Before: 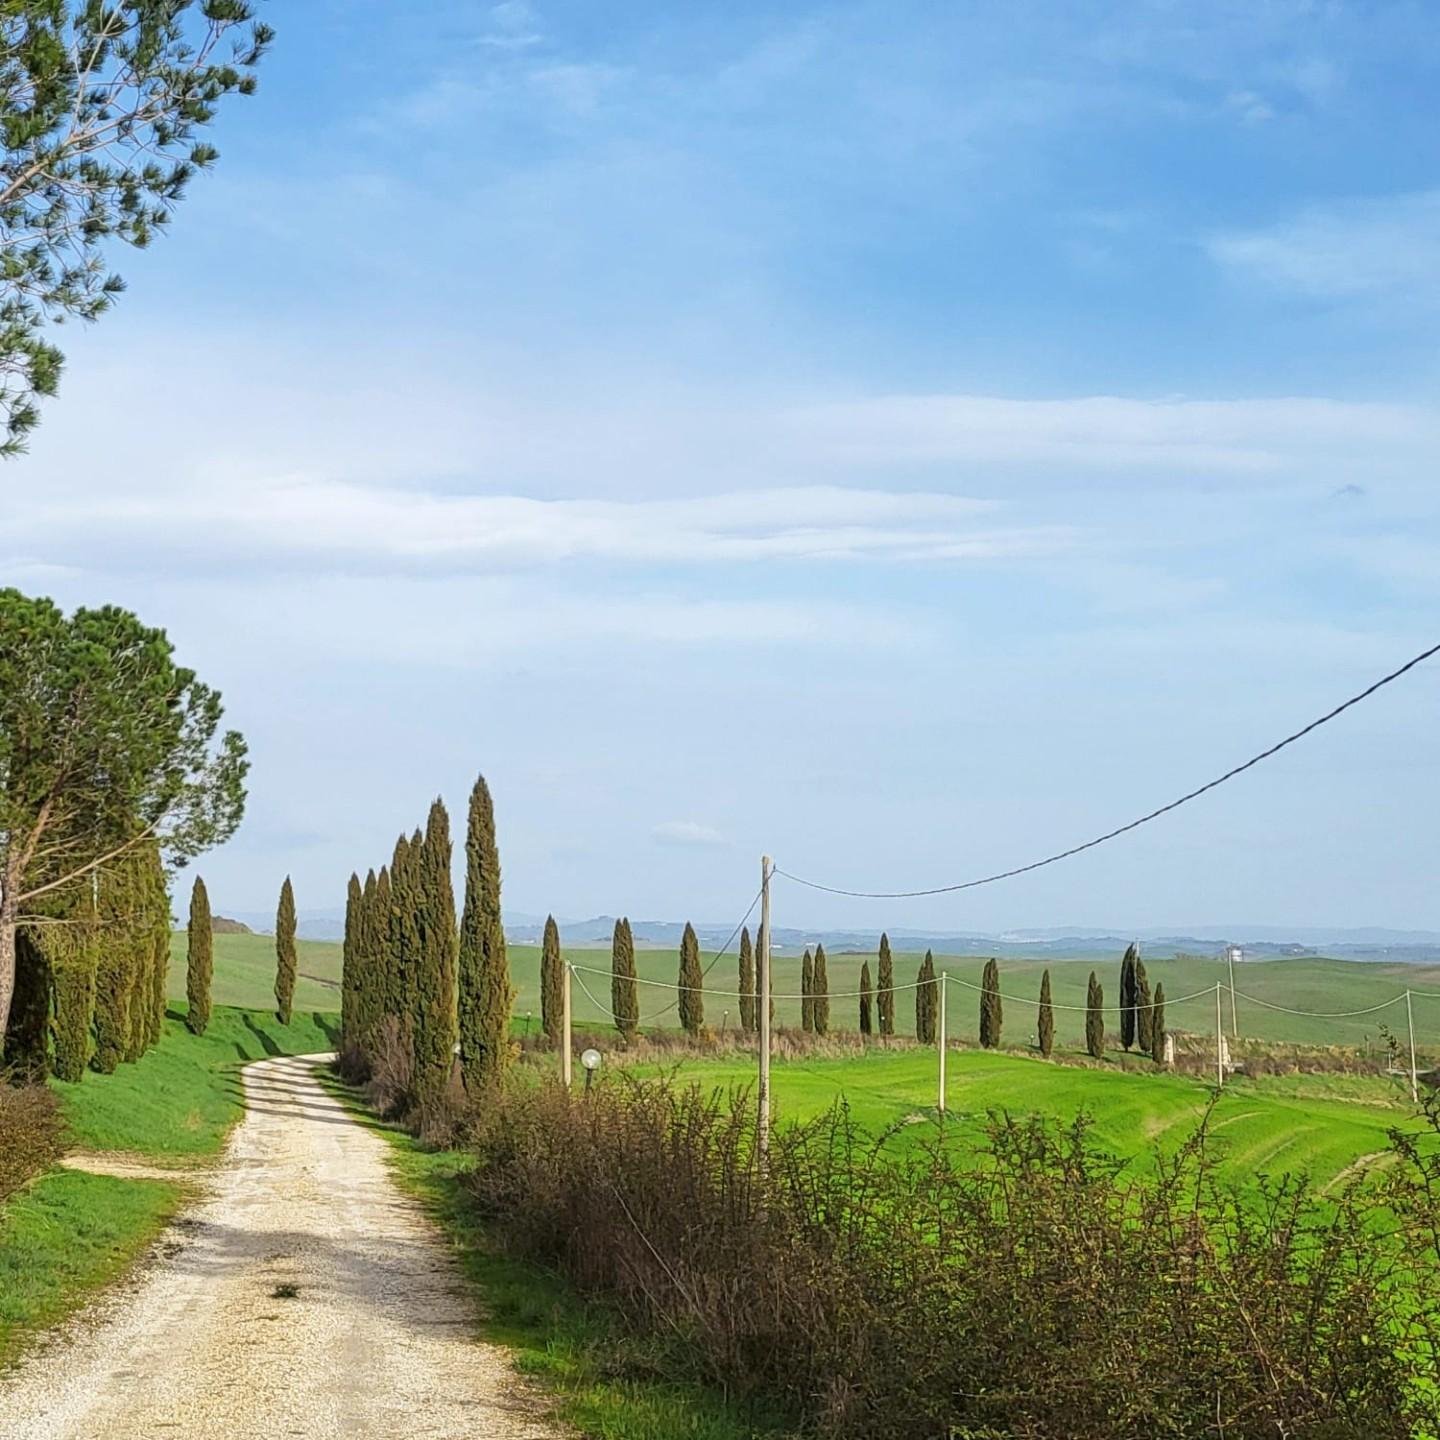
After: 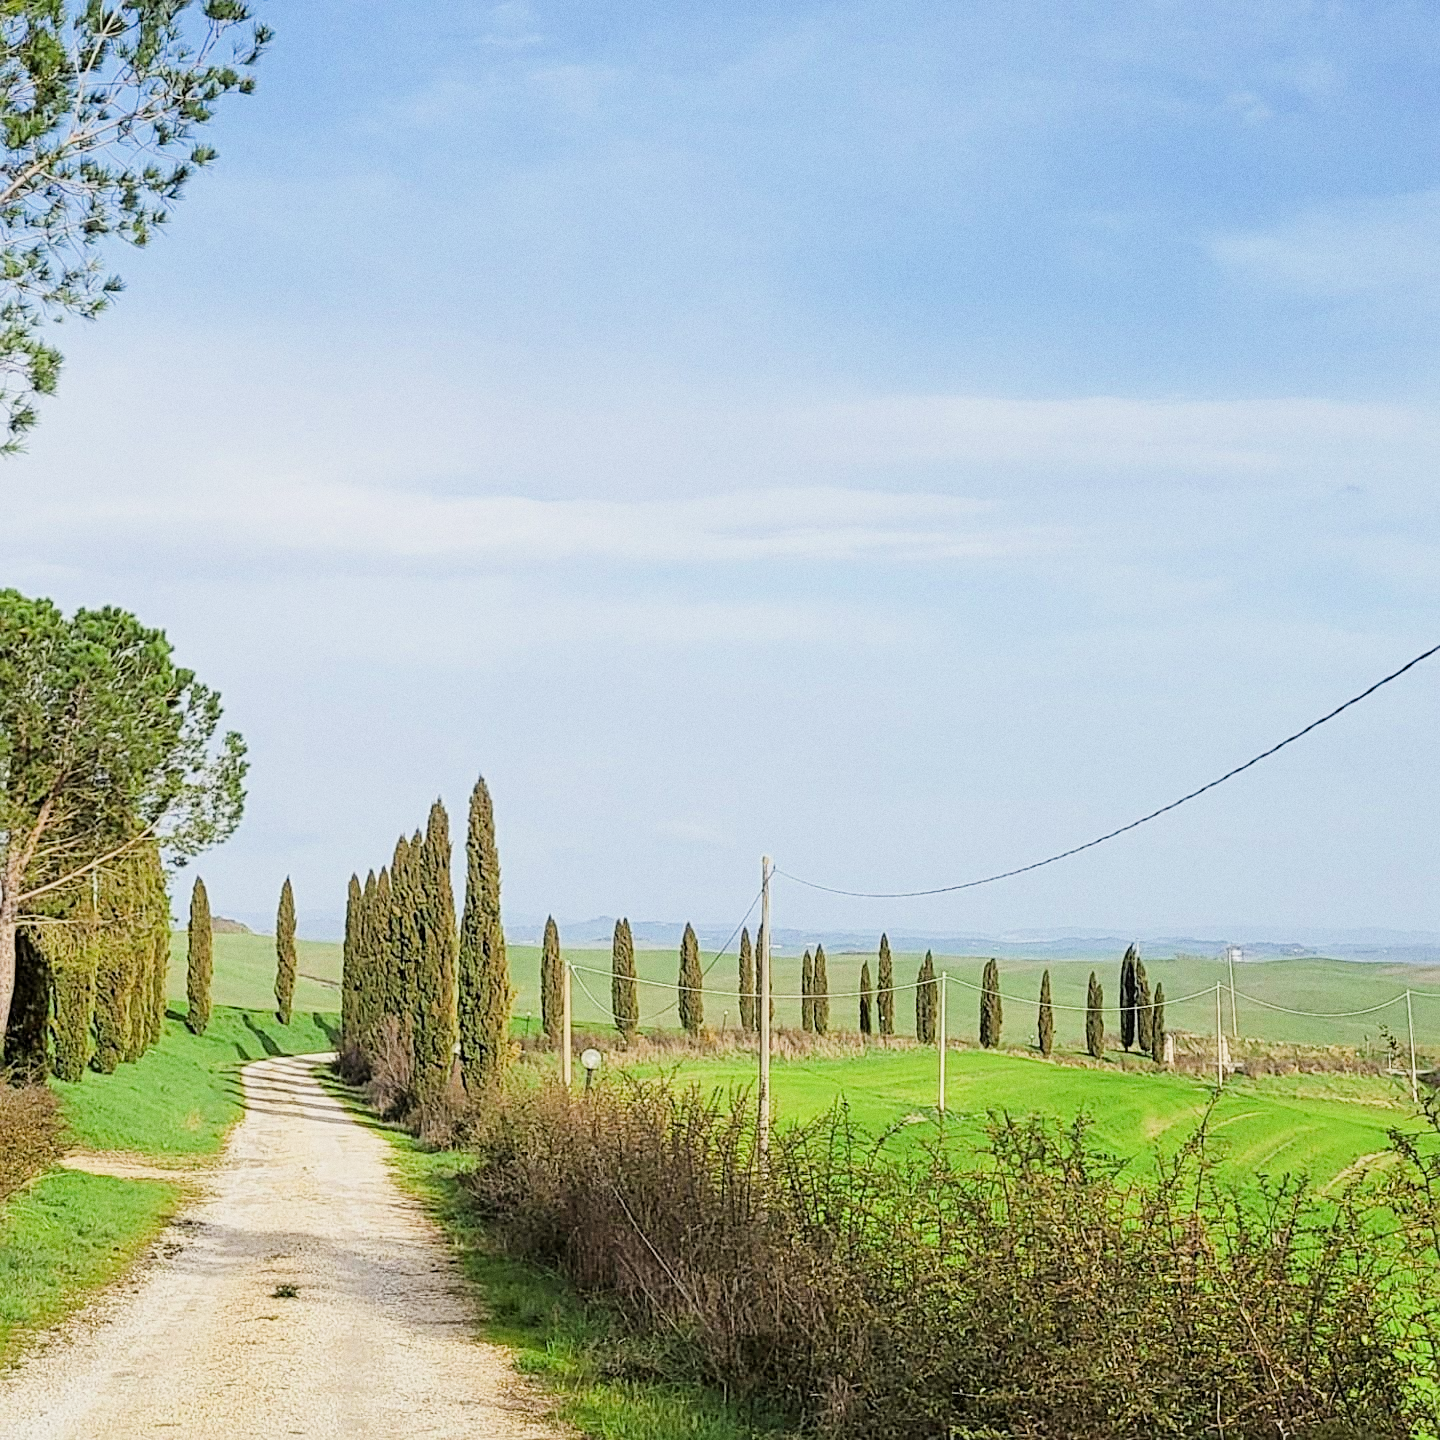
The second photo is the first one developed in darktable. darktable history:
sharpen: on, module defaults
filmic rgb: black relative exposure -7.32 EV, white relative exposure 5.09 EV, hardness 3.2
exposure: black level correction 0, exposure 1.1 EV, compensate exposure bias true, compensate highlight preservation false
grain: coarseness 0.09 ISO
